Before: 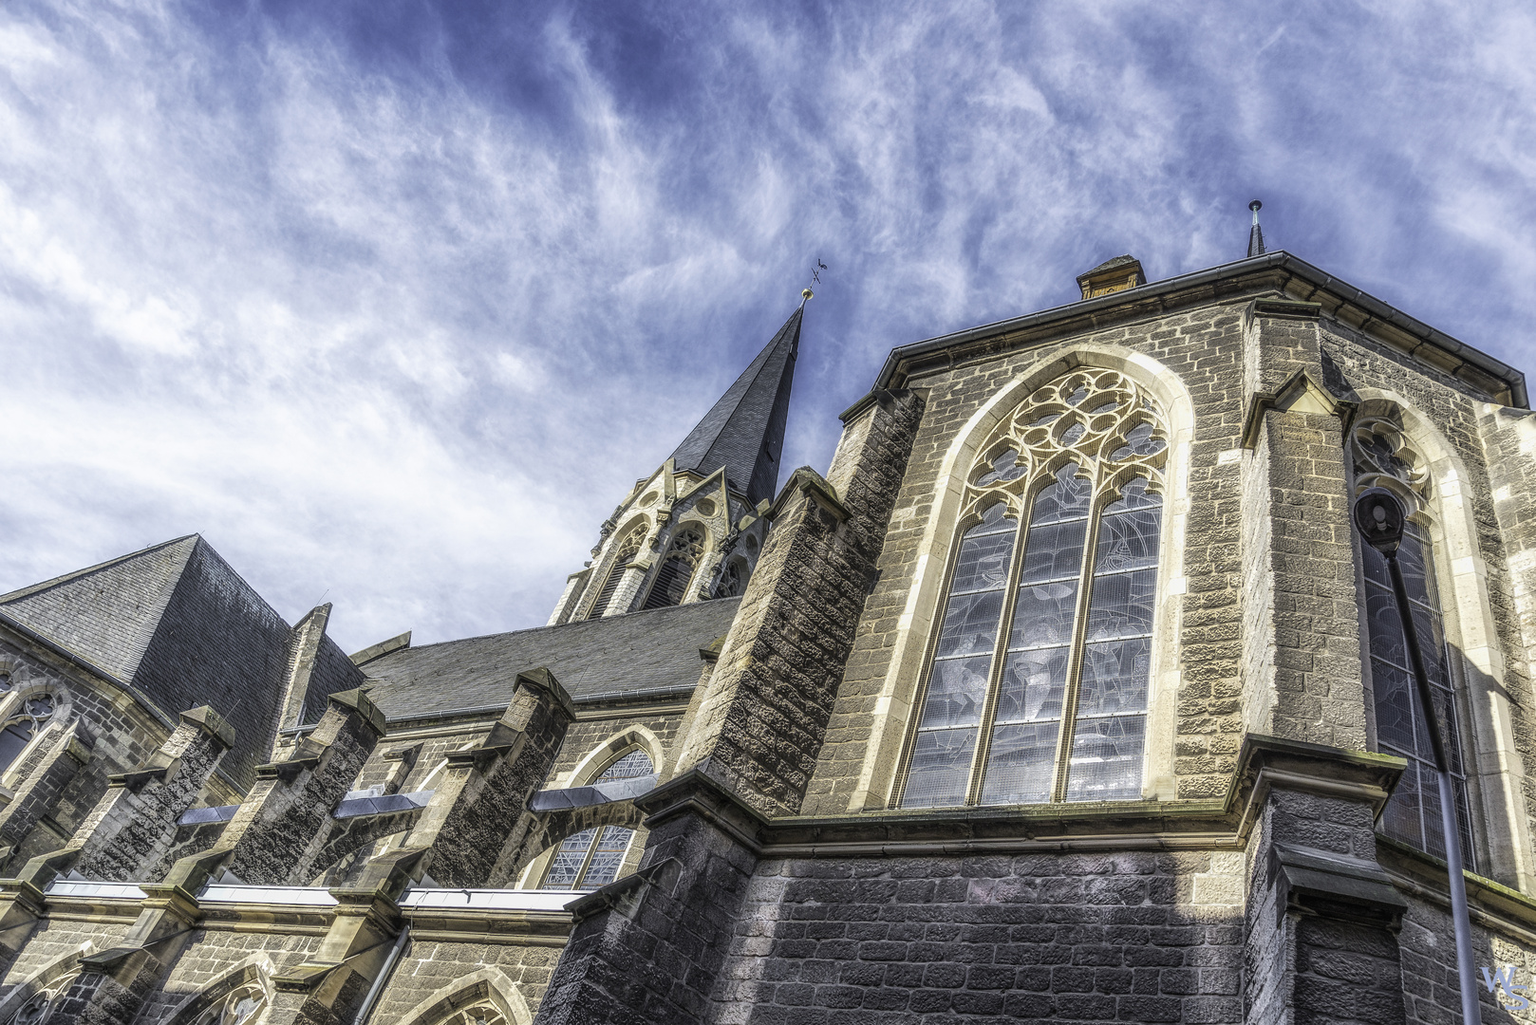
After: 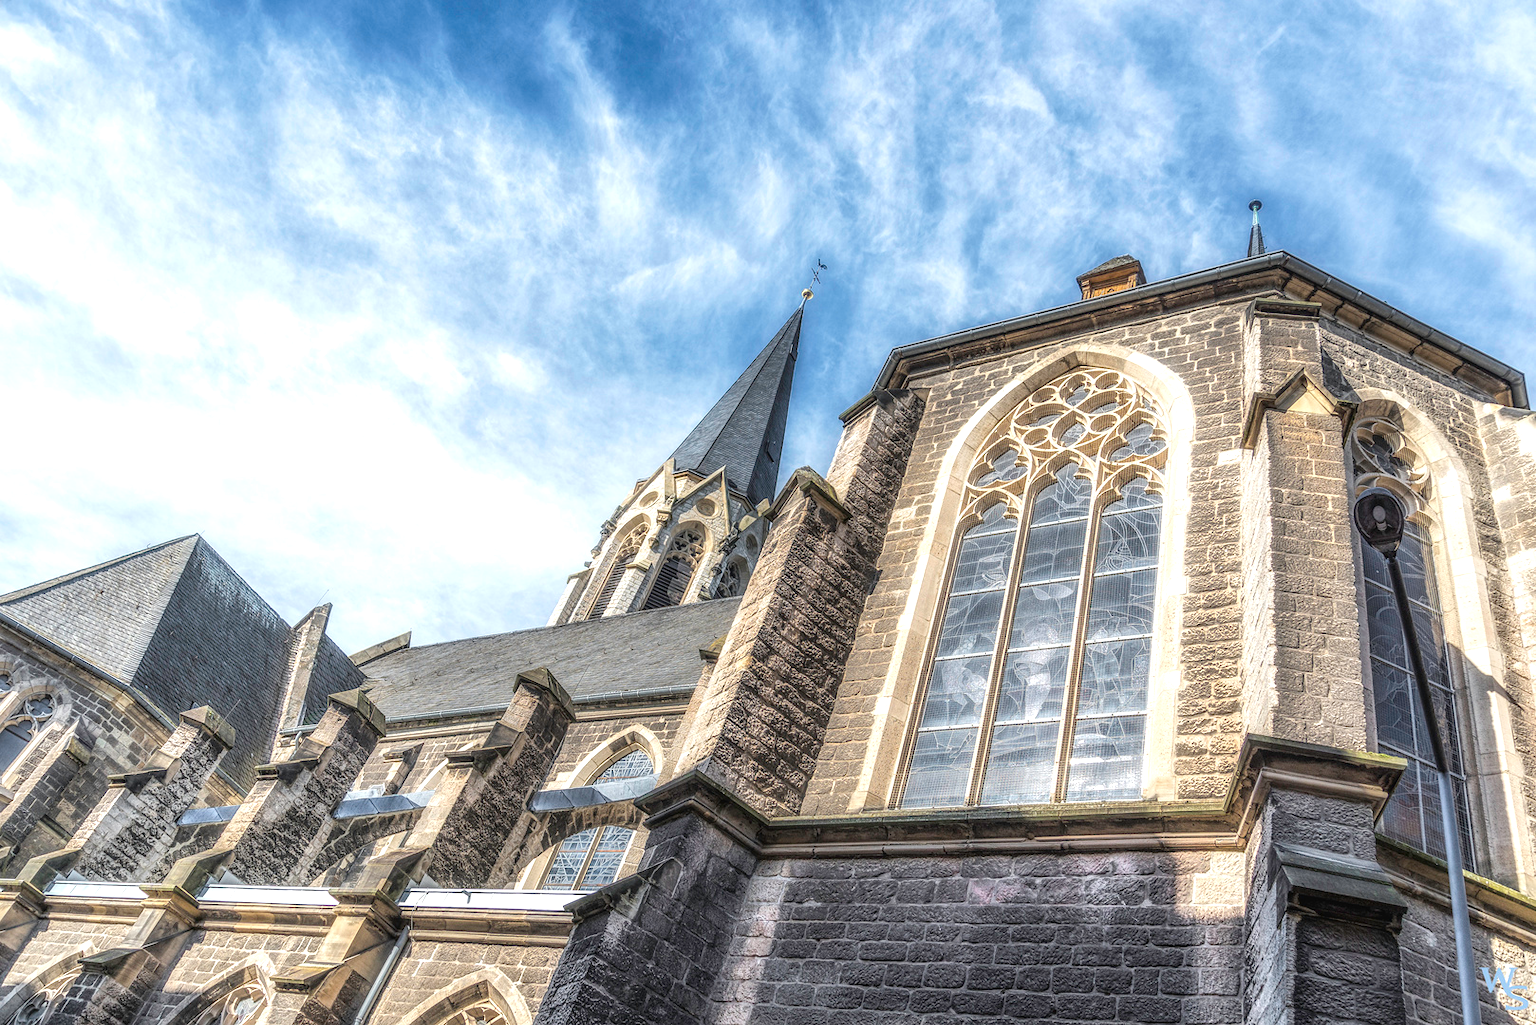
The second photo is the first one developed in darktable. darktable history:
tone curve: curves: ch0 [(0, 0) (0.003, 0.022) (0.011, 0.027) (0.025, 0.038) (0.044, 0.056) (0.069, 0.081) (0.1, 0.11) (0.136, 0.145) (0.177, 0.185) (0.224, 0.229) (0.277, 0.278) (0.335, 0.335) (0.399, 0.399) (0.468, 0.468) (0.543, 0.543) (0.623, 0.623) (0.709, 0.705) (0.801, 0.793) (0.898, 0.887) (1, 1)], color space Lab, linked channels, preserve colors none
tone equalizer: -8 EV -0.418 EV, -7 EV -0.414 EV, -6 EV -0.311 EV, -5 EV -0.228 EV, -3 EV 0.201 EV, -2 EV 0.355 EV, -1 EV 0.375 EV, +0 EV 0.422 EV
